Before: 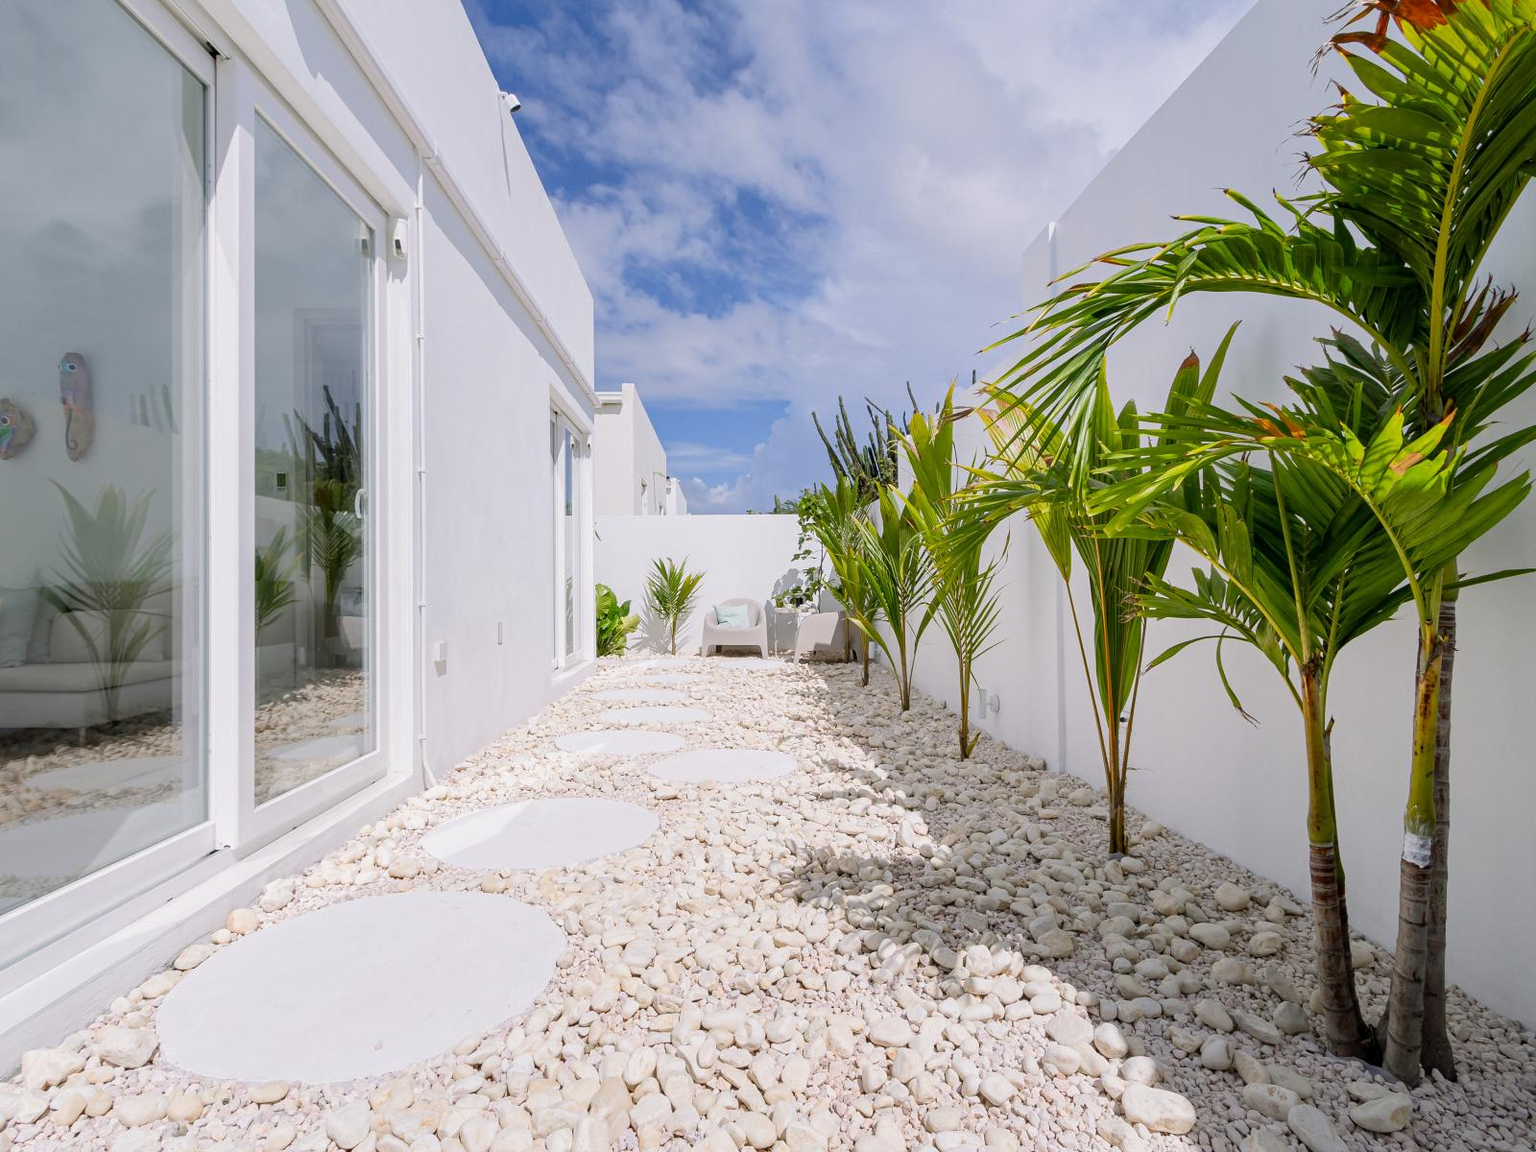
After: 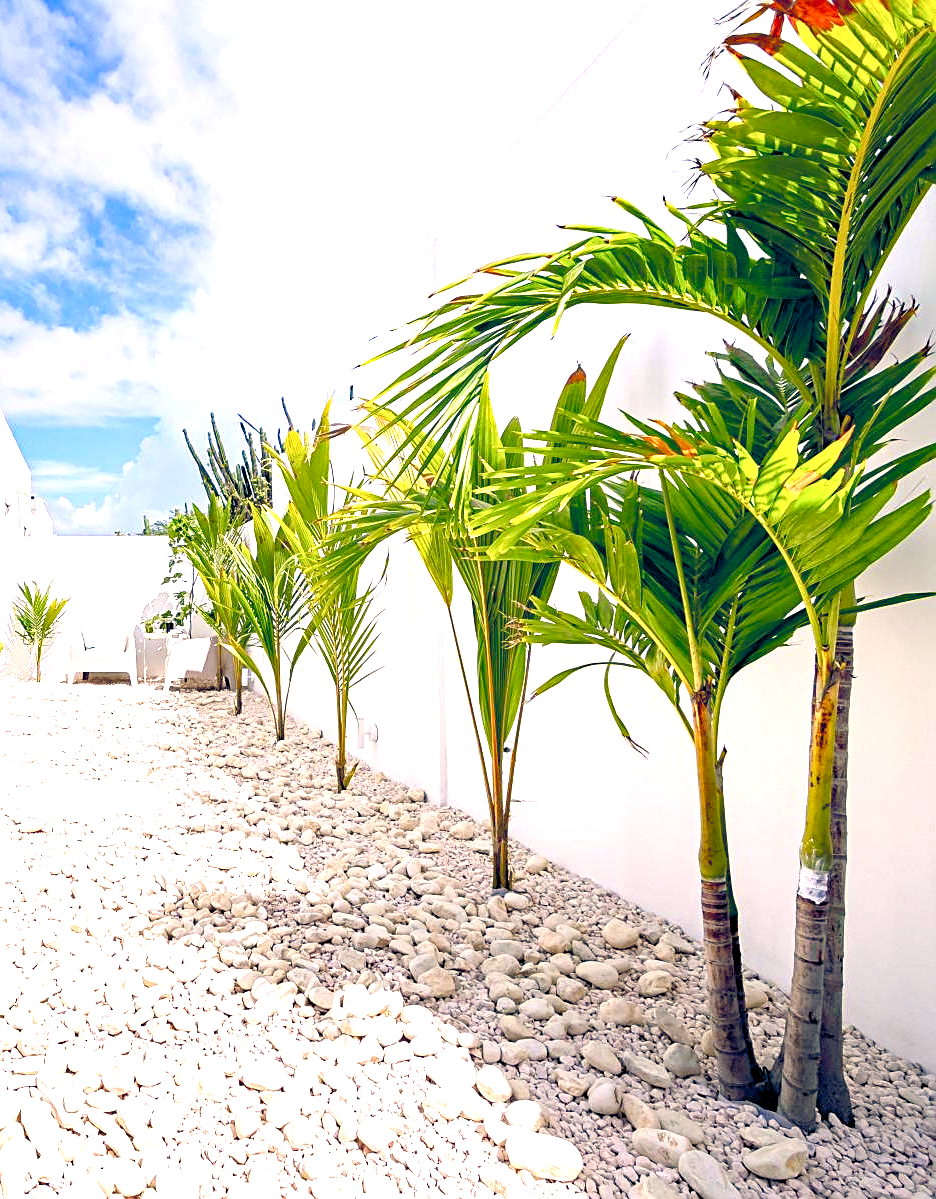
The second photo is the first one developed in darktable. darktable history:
crop: left 41.492%
sharpen: on, module defaults
contrast brightness saturation: brightness 0.089, saturation 0.193
exposure: black level correction 0, exposure 1.001 EV, compensate exposure bias true, compensate highlight preservation false
color balance rgb: shadows lift › luminance -4.669%, shadows lift › chroma 1.249%, shadows lift › hue 218.53°, power › hue 62.06°, highlights gain › chroma 3.093%, highlights gain › hue 54.79°, global offset › chroma 0.254%, global offset › hue 256.27°, linear chroma grading › global chroma 7.975%, perceptual saturation grading › global saturation 20%, perceptual saturation grading › highlights -49.351%, perceptual saturation grading › shadows 25.669%, perceptual brilliance grading › highlights 11.398%
haze removal: compatibility mode true, adaptive false
